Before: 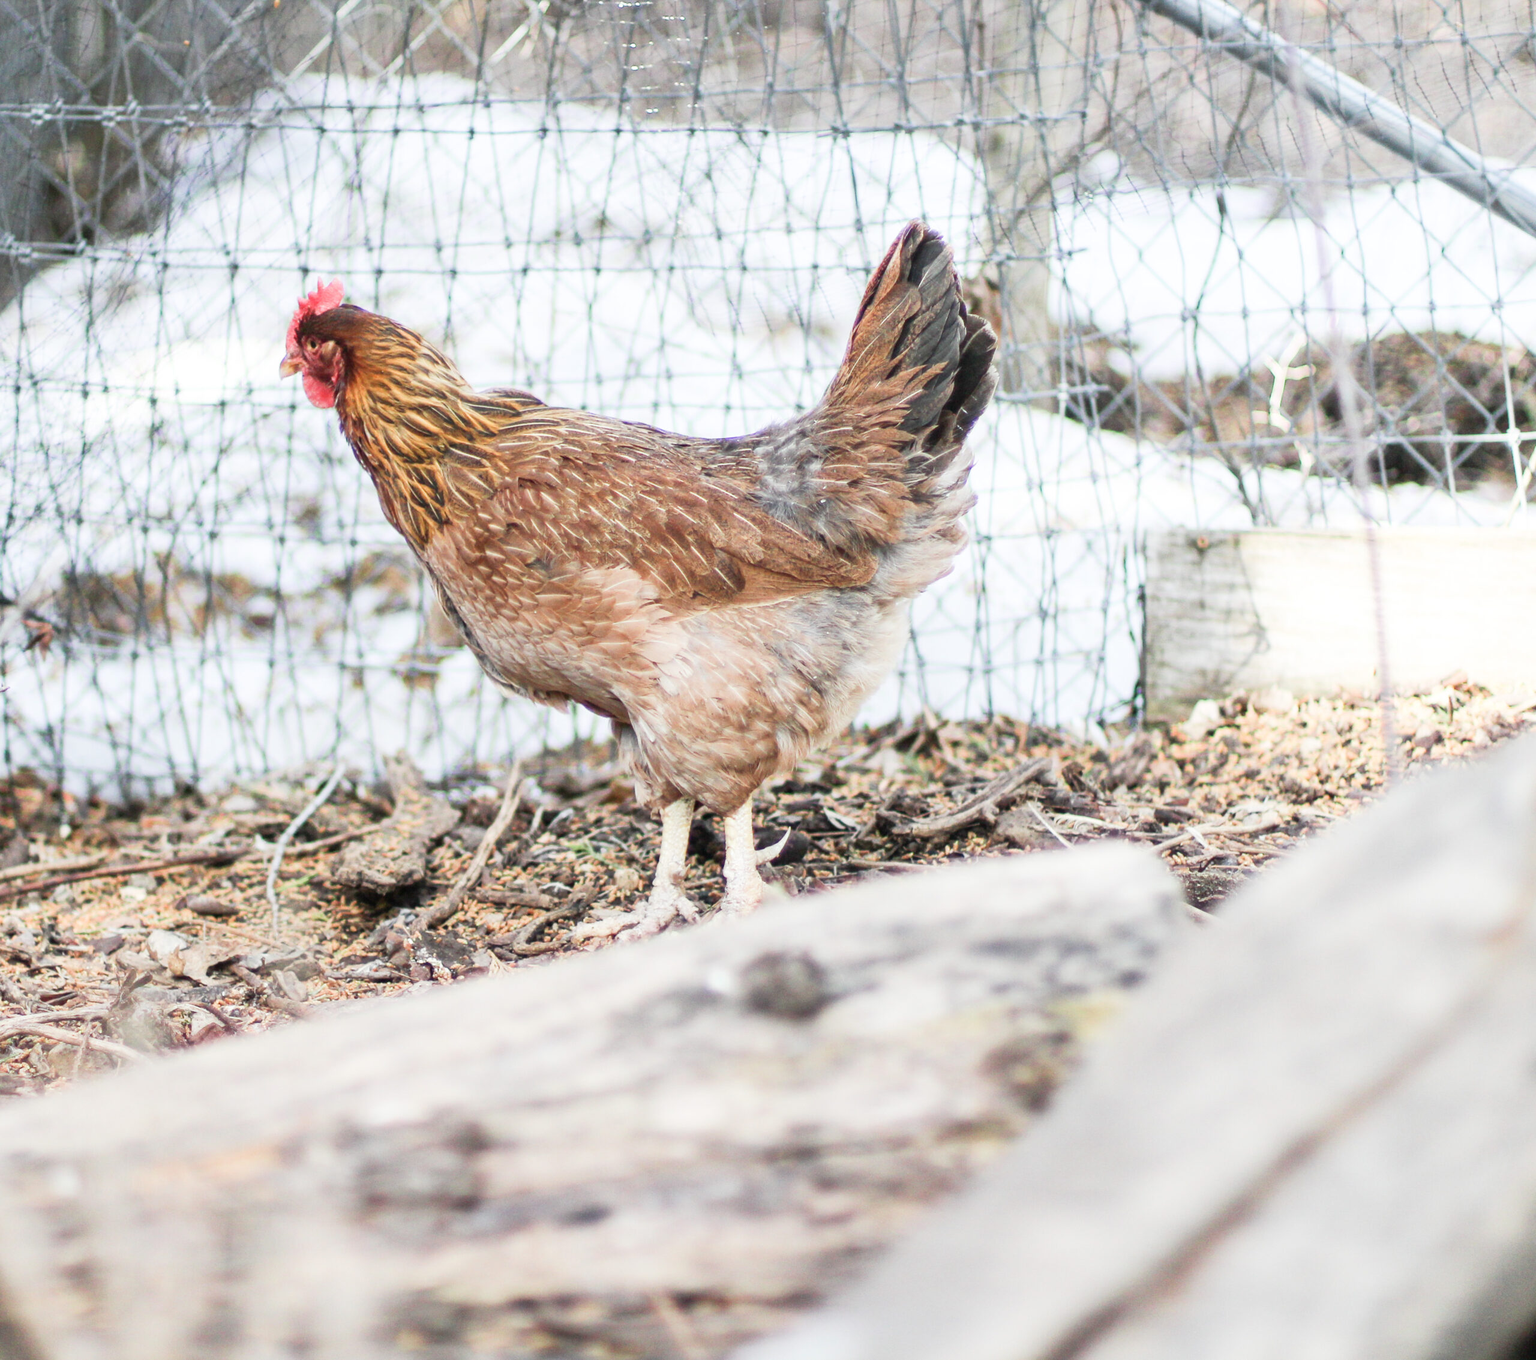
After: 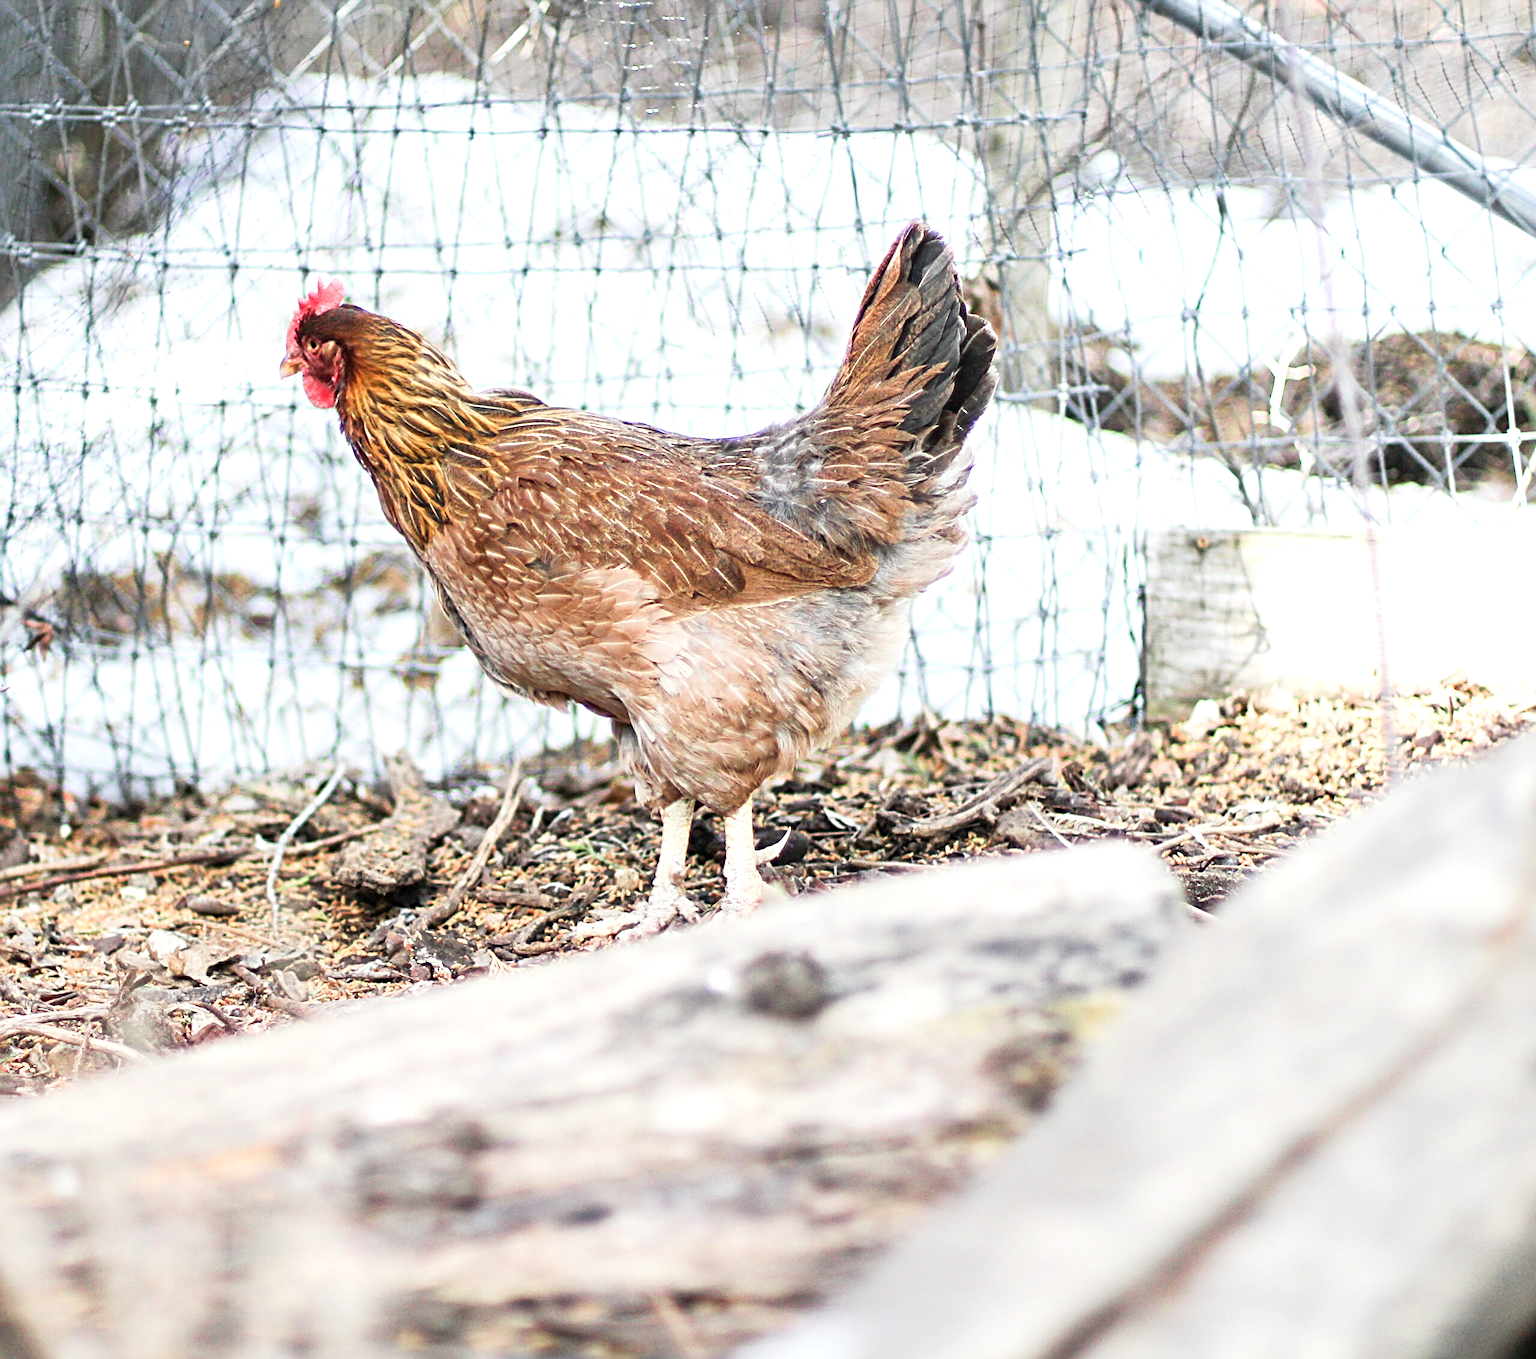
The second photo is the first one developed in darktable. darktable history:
sharpen: radius 4.883
color balance: contrast 8.5%, output saturation 105%
